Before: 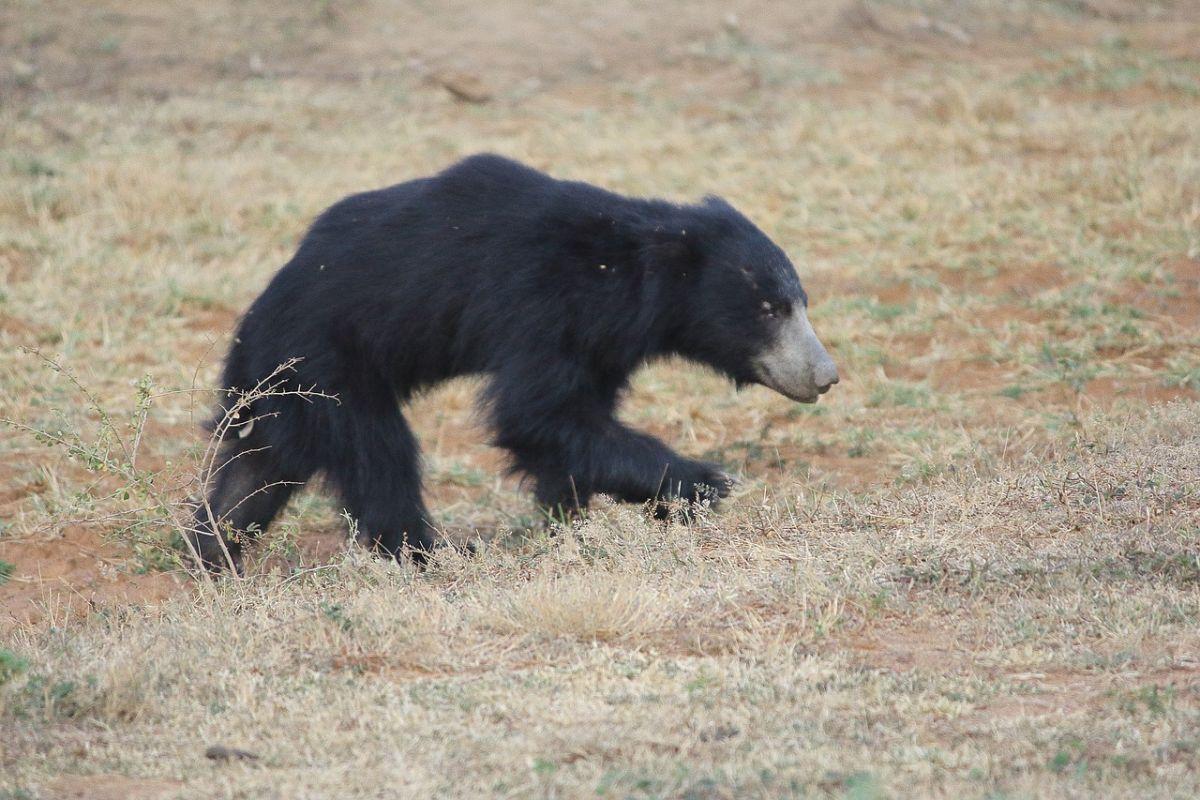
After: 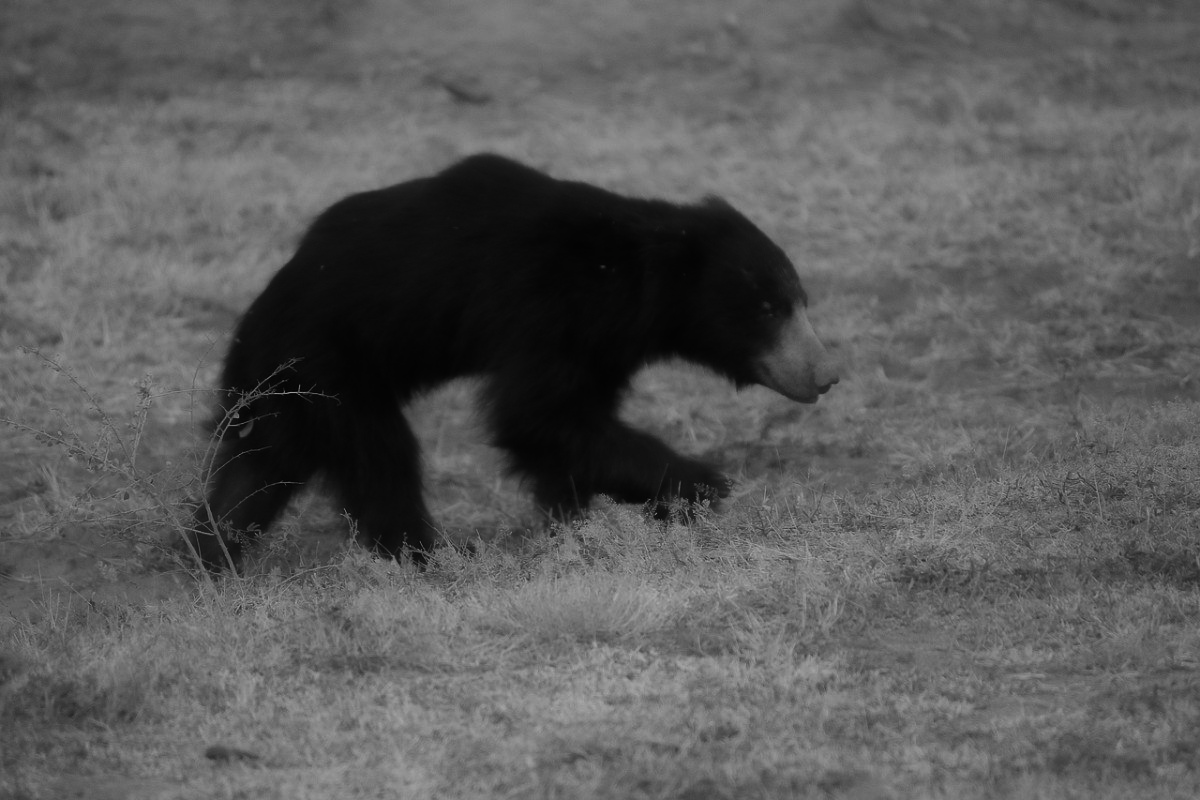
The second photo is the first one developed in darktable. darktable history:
contrast equalizer: y [[0.5, 0.542, 0.583, 0.625, 0.667, 0.708], [0.5 ×6], [0.5 ×6], [0 ×6], [0 ×6]], mix -0.999
contrast brightness saturation: contrast -0.035, brightness -0.598, saturation -0.999
